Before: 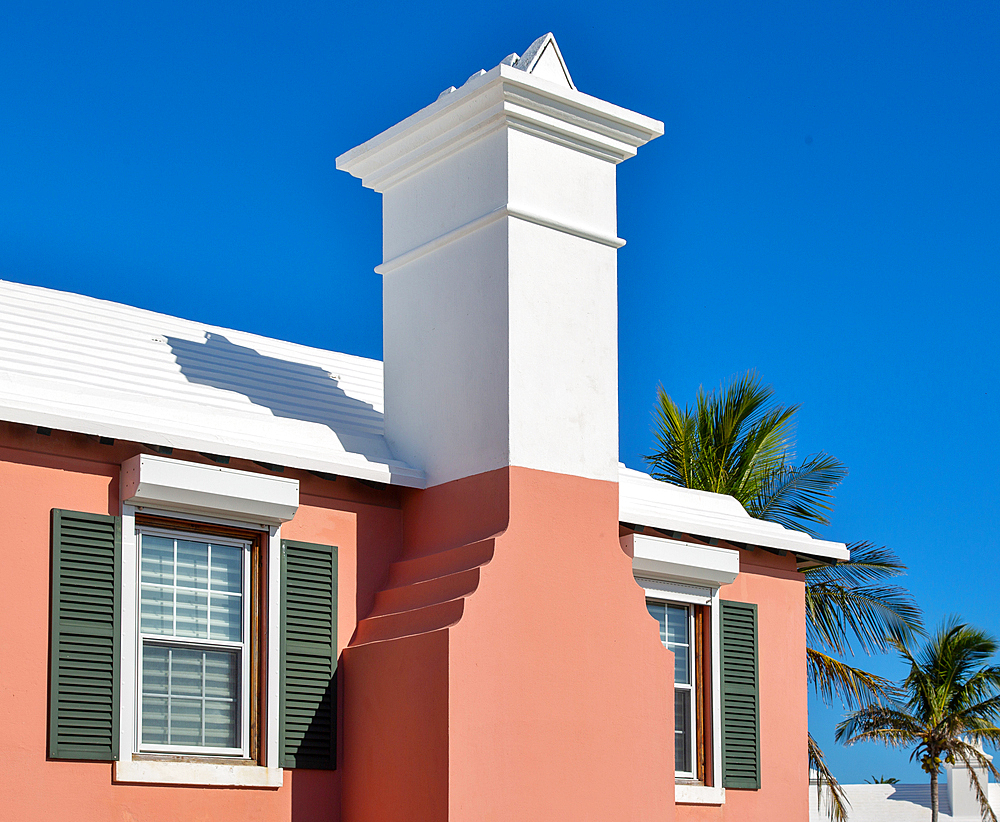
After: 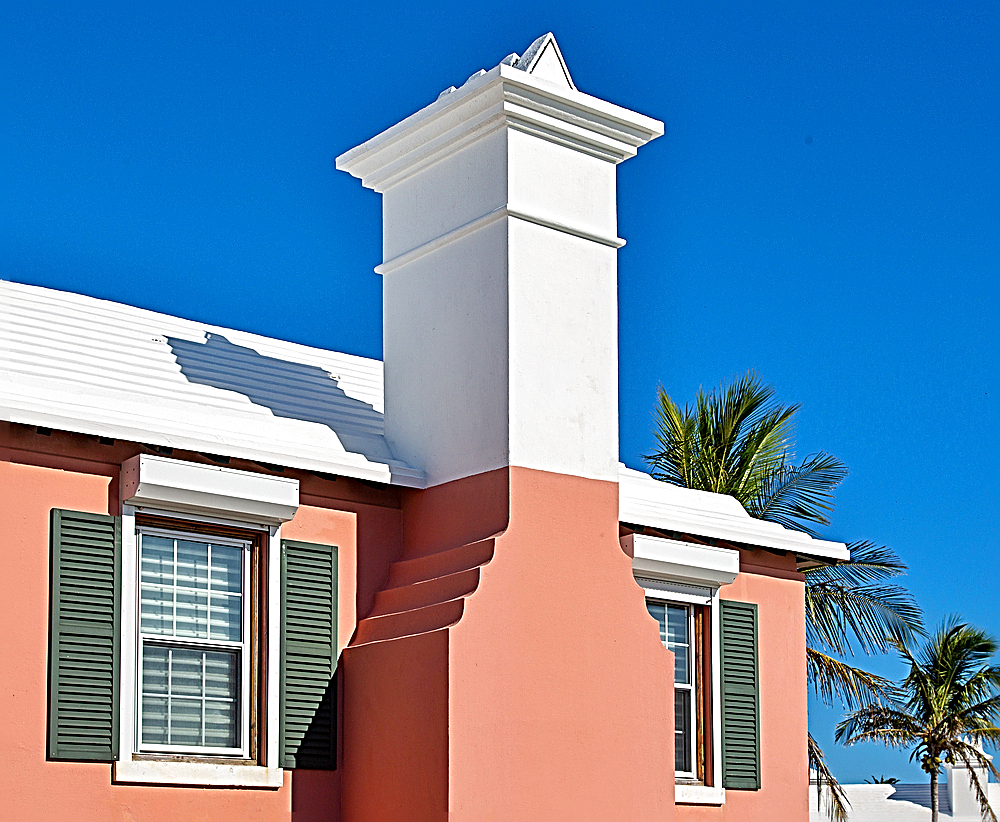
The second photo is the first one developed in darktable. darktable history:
sharpen: radius 3.73, amount 0.915
